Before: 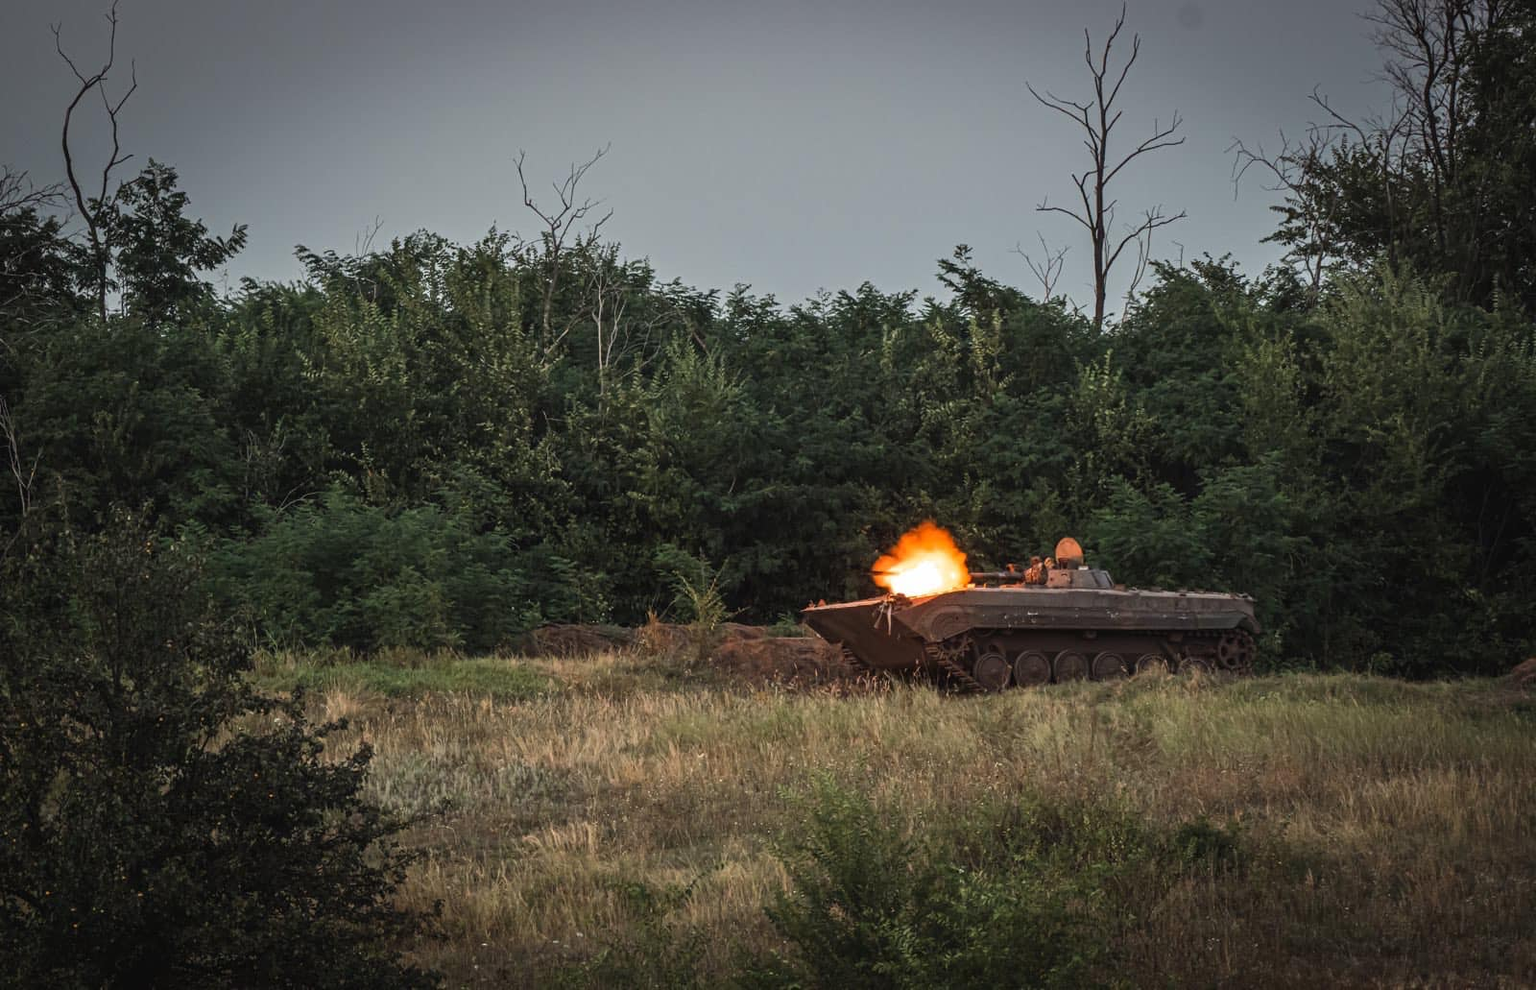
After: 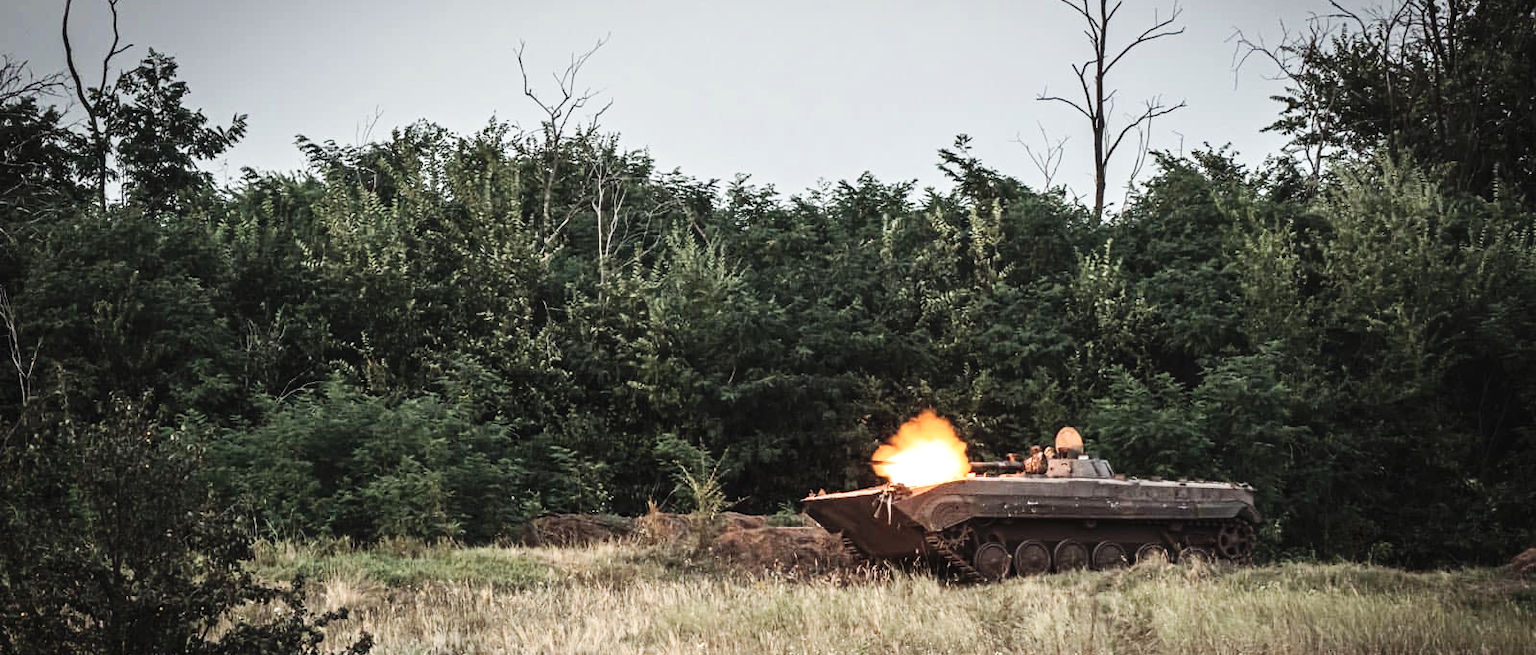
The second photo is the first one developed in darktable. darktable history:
exposure: black level correction 0, exposure 0.696 EV, compensate highlight preservation false
crop: top 11.165%, bottom 22.563%
contrast brightness saturation: contrast 0.097, saturation -0.379
base curve: curves: ch0 [(0, 0) (0.032, 0.025) (0.121, 0.166) (0.206, 0.329) (0.605, 0.79) (1, 1)], preserve colors none
